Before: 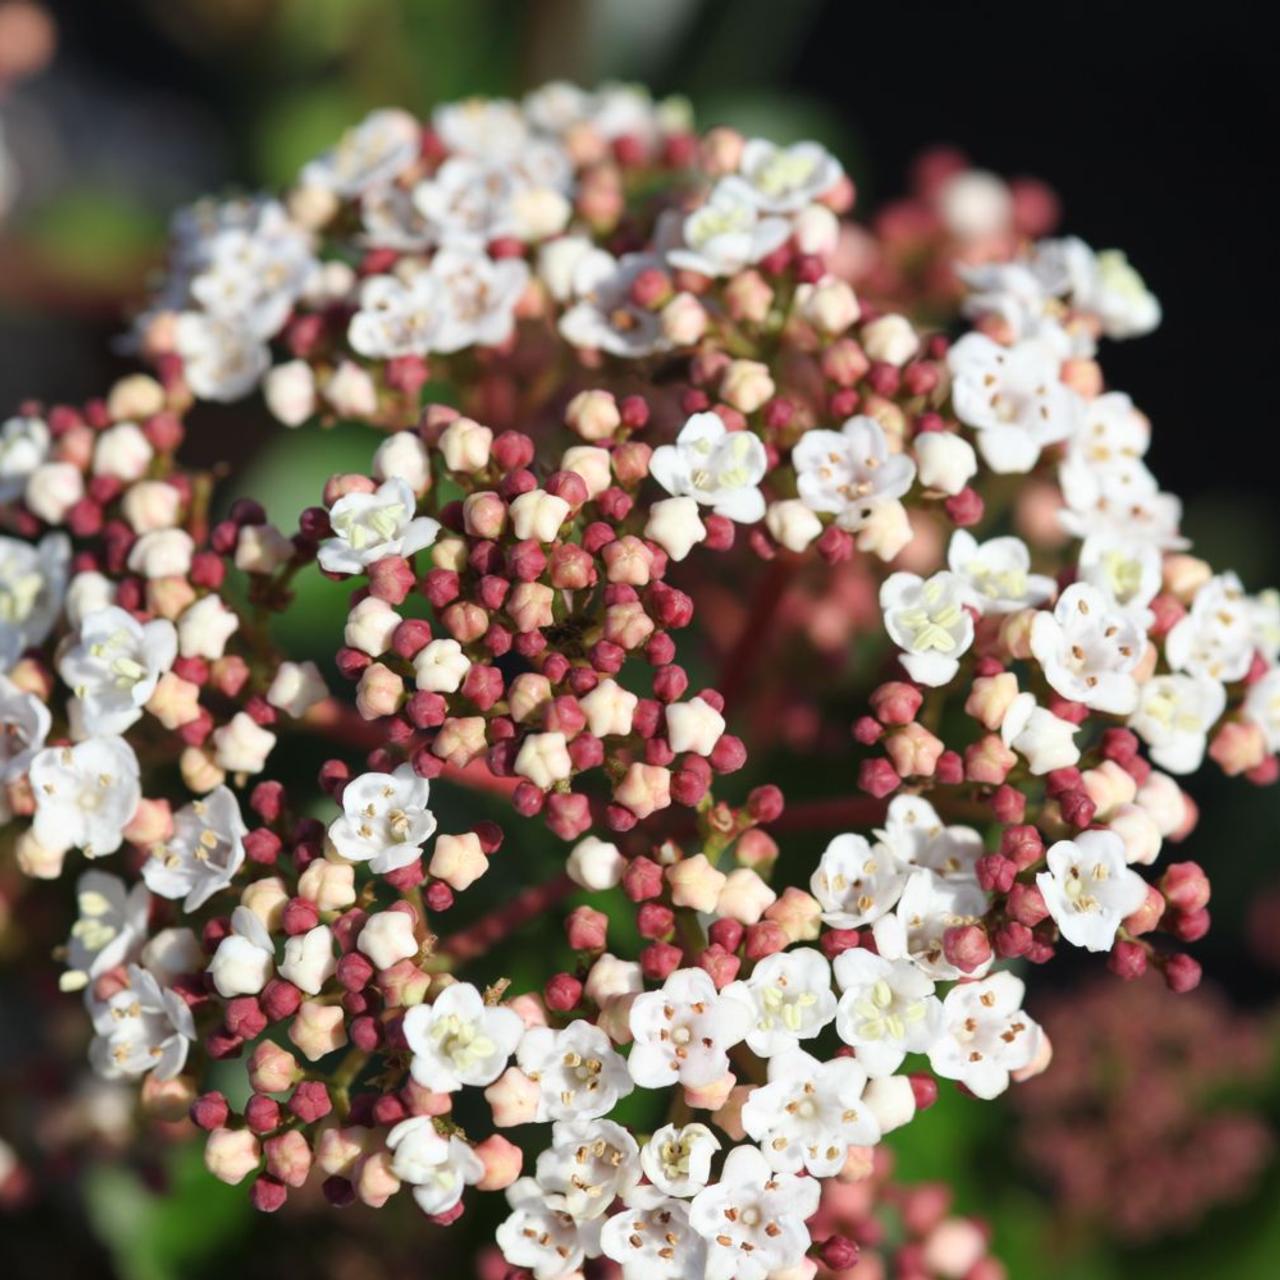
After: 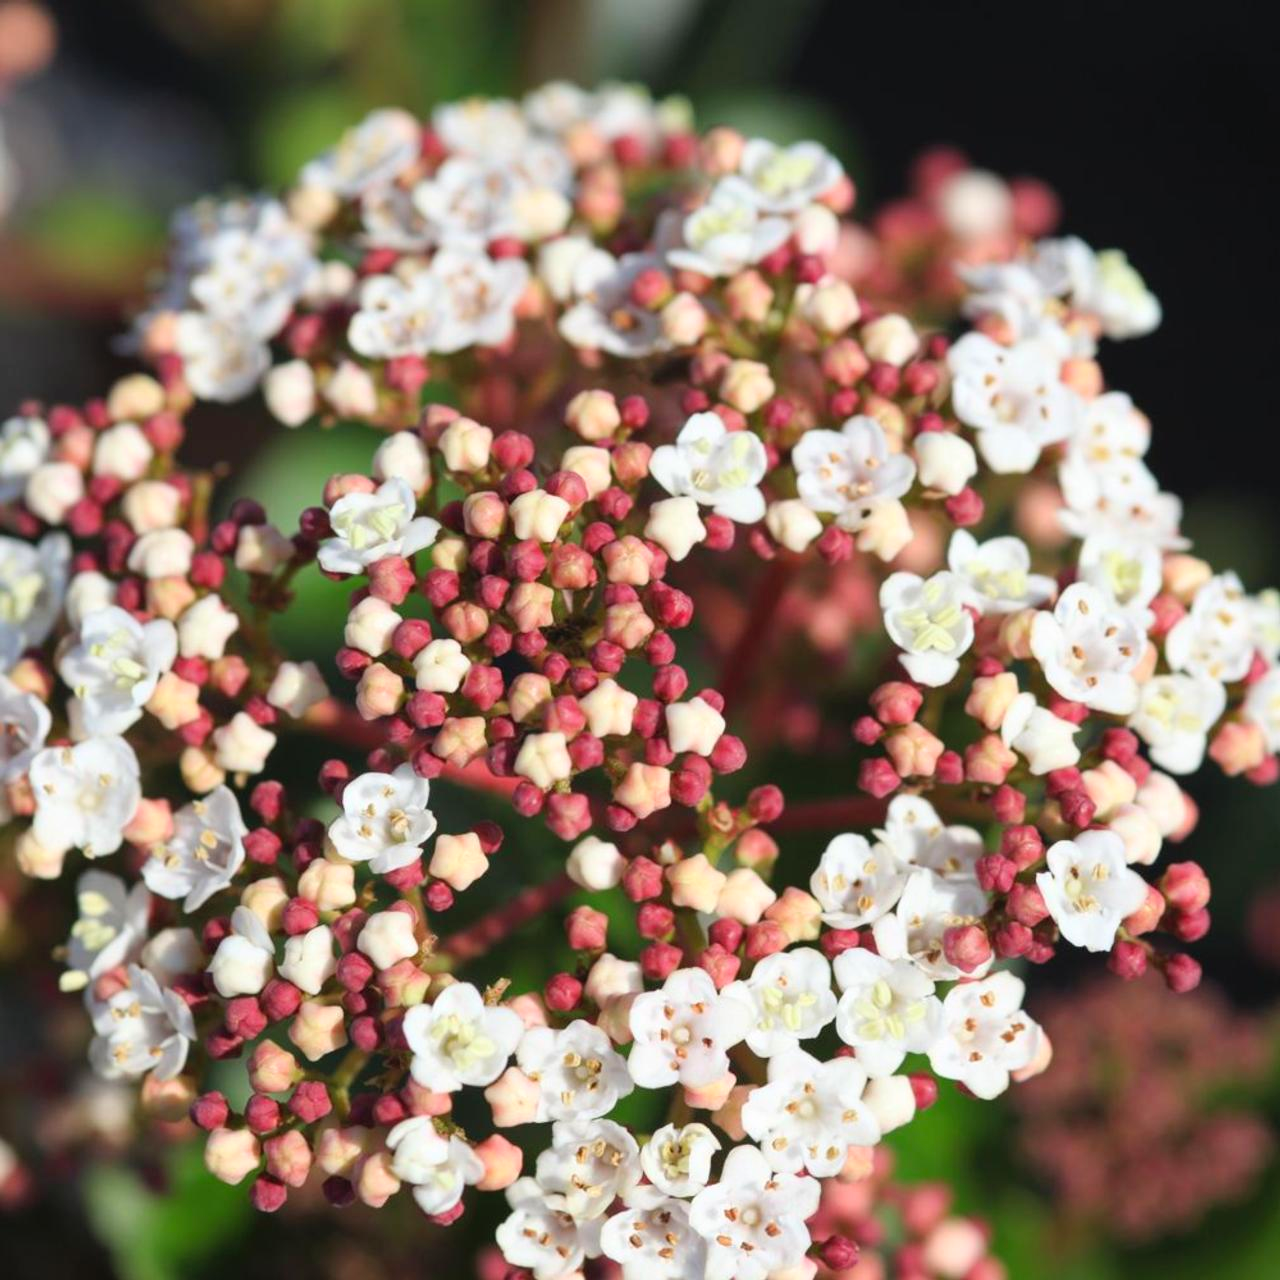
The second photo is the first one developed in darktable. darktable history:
contrast brightness saturation: contrast 0.07, brightness 0.08, saturation 0.18
